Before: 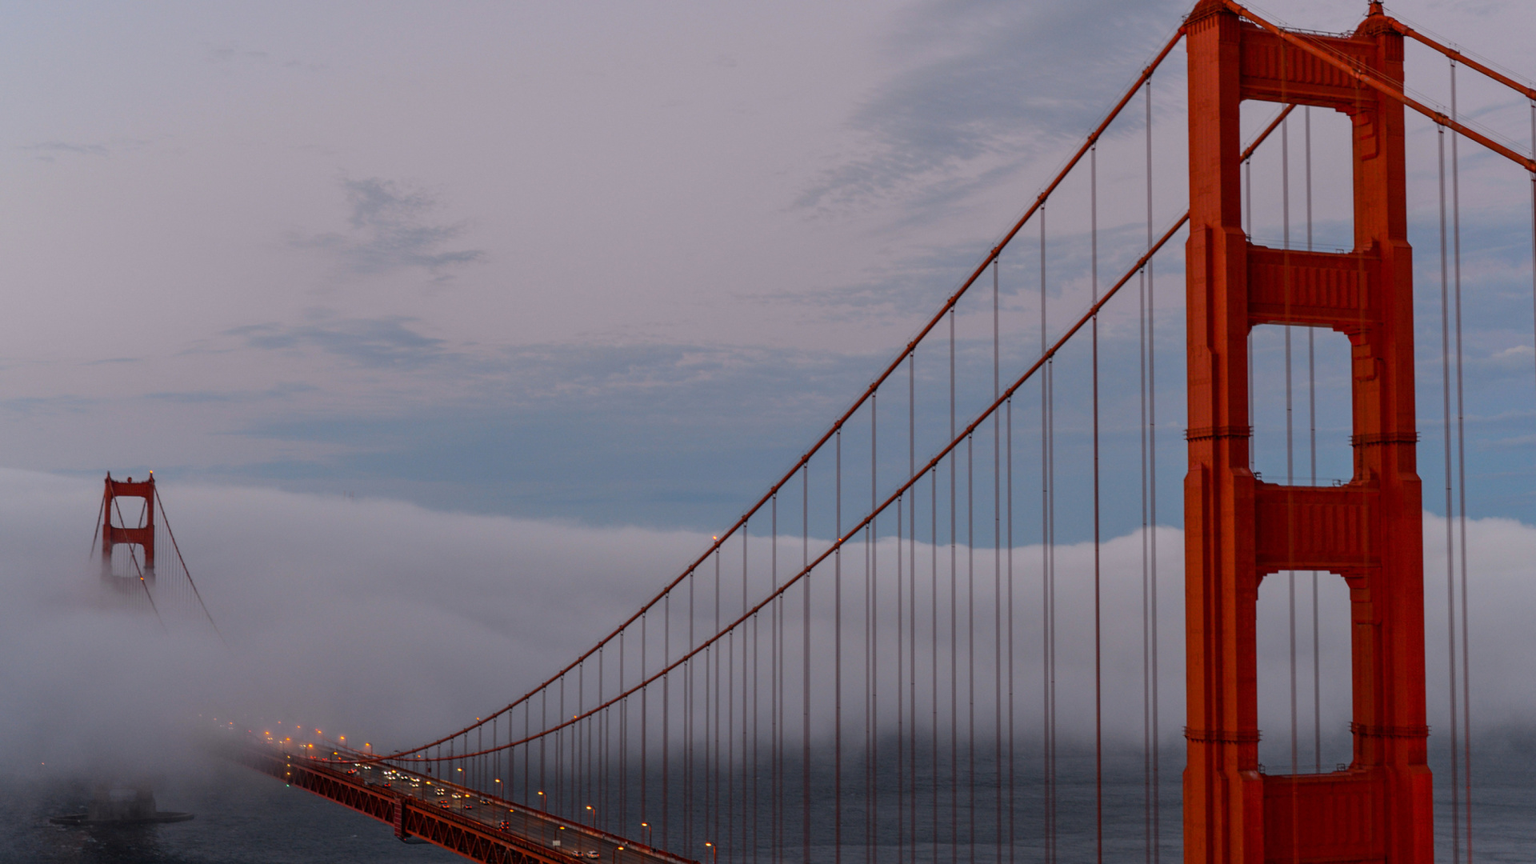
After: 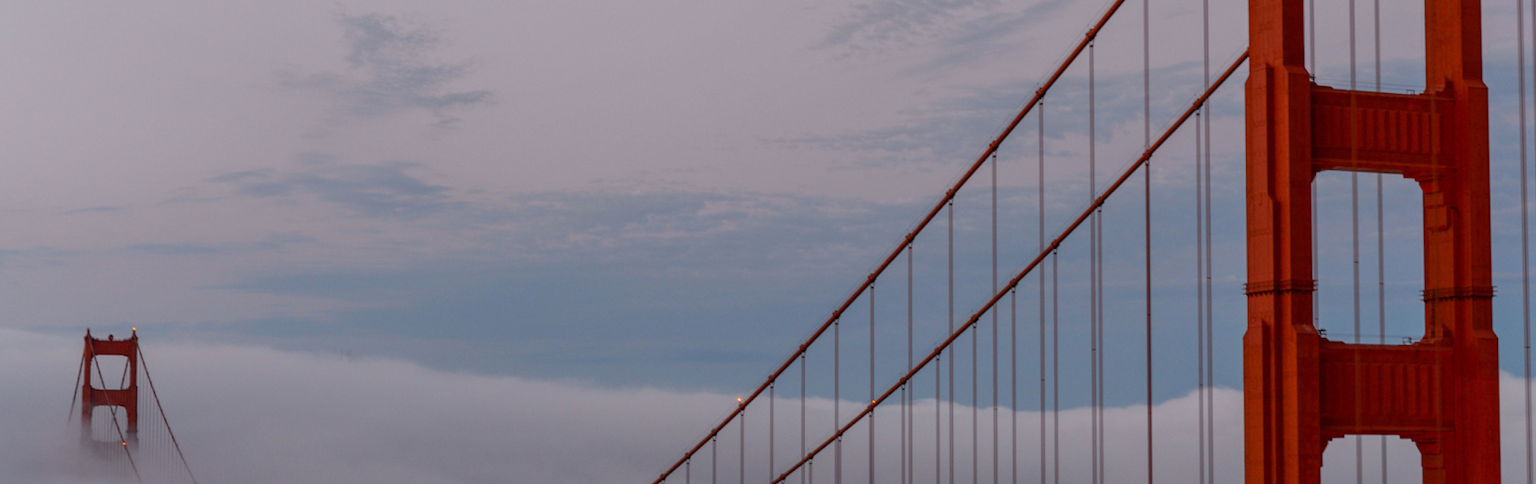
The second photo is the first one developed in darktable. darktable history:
crop: left 1.744%, top 19.225%, right 5.069%, bottom 28.357%
tone equalizer: on, module defaults
